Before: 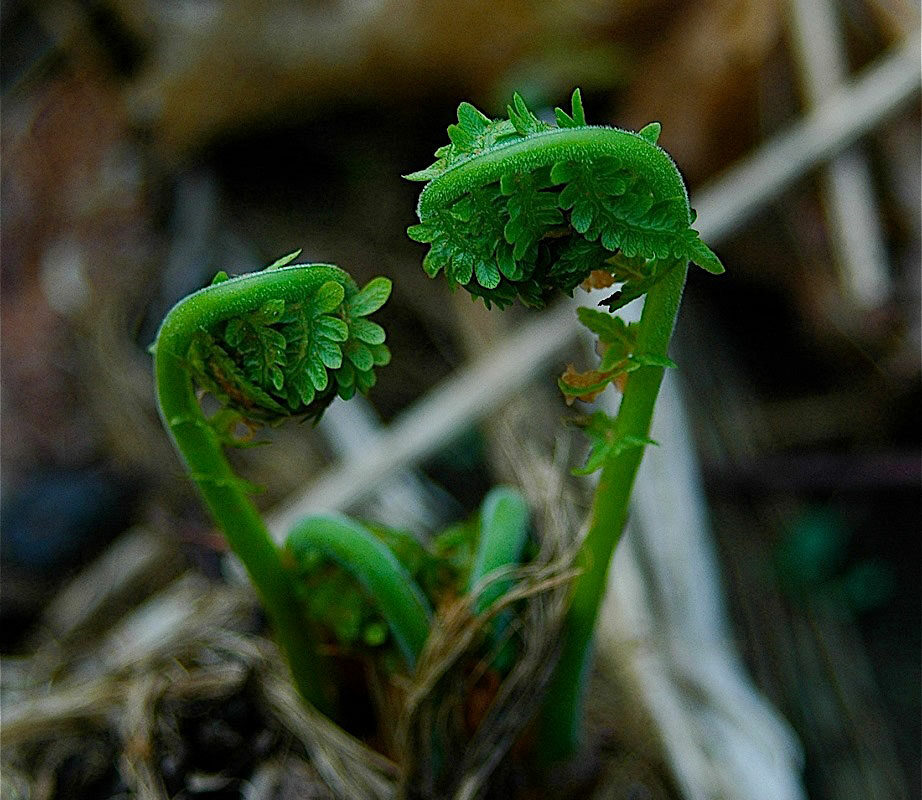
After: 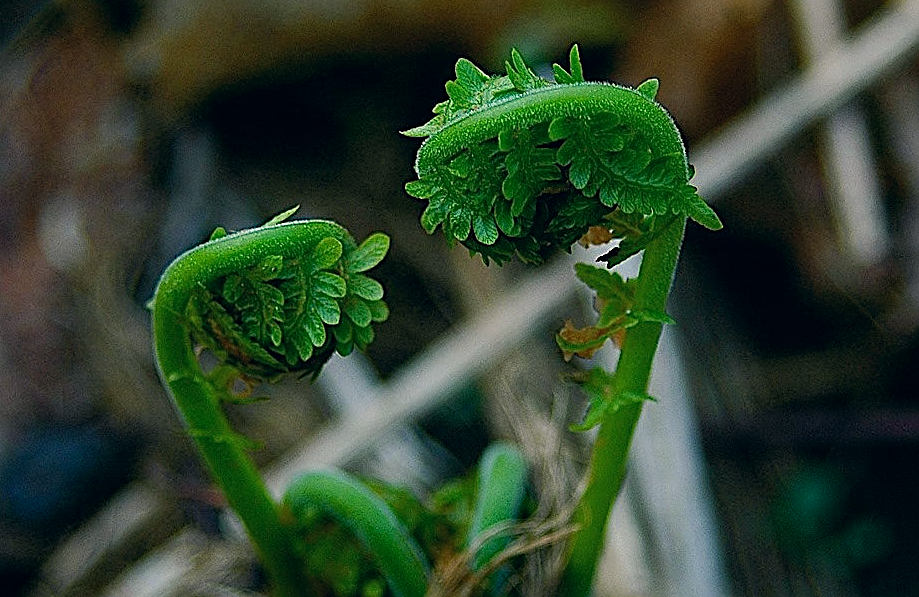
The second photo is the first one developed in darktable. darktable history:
color correction: highlights a* 5.42, highlights b* 5.31, shadows a* -3.96, shadows b* -5.07
crop: left 0.217%, top 5.564%, bottom 19.735%
sharpen: on, module defaults
